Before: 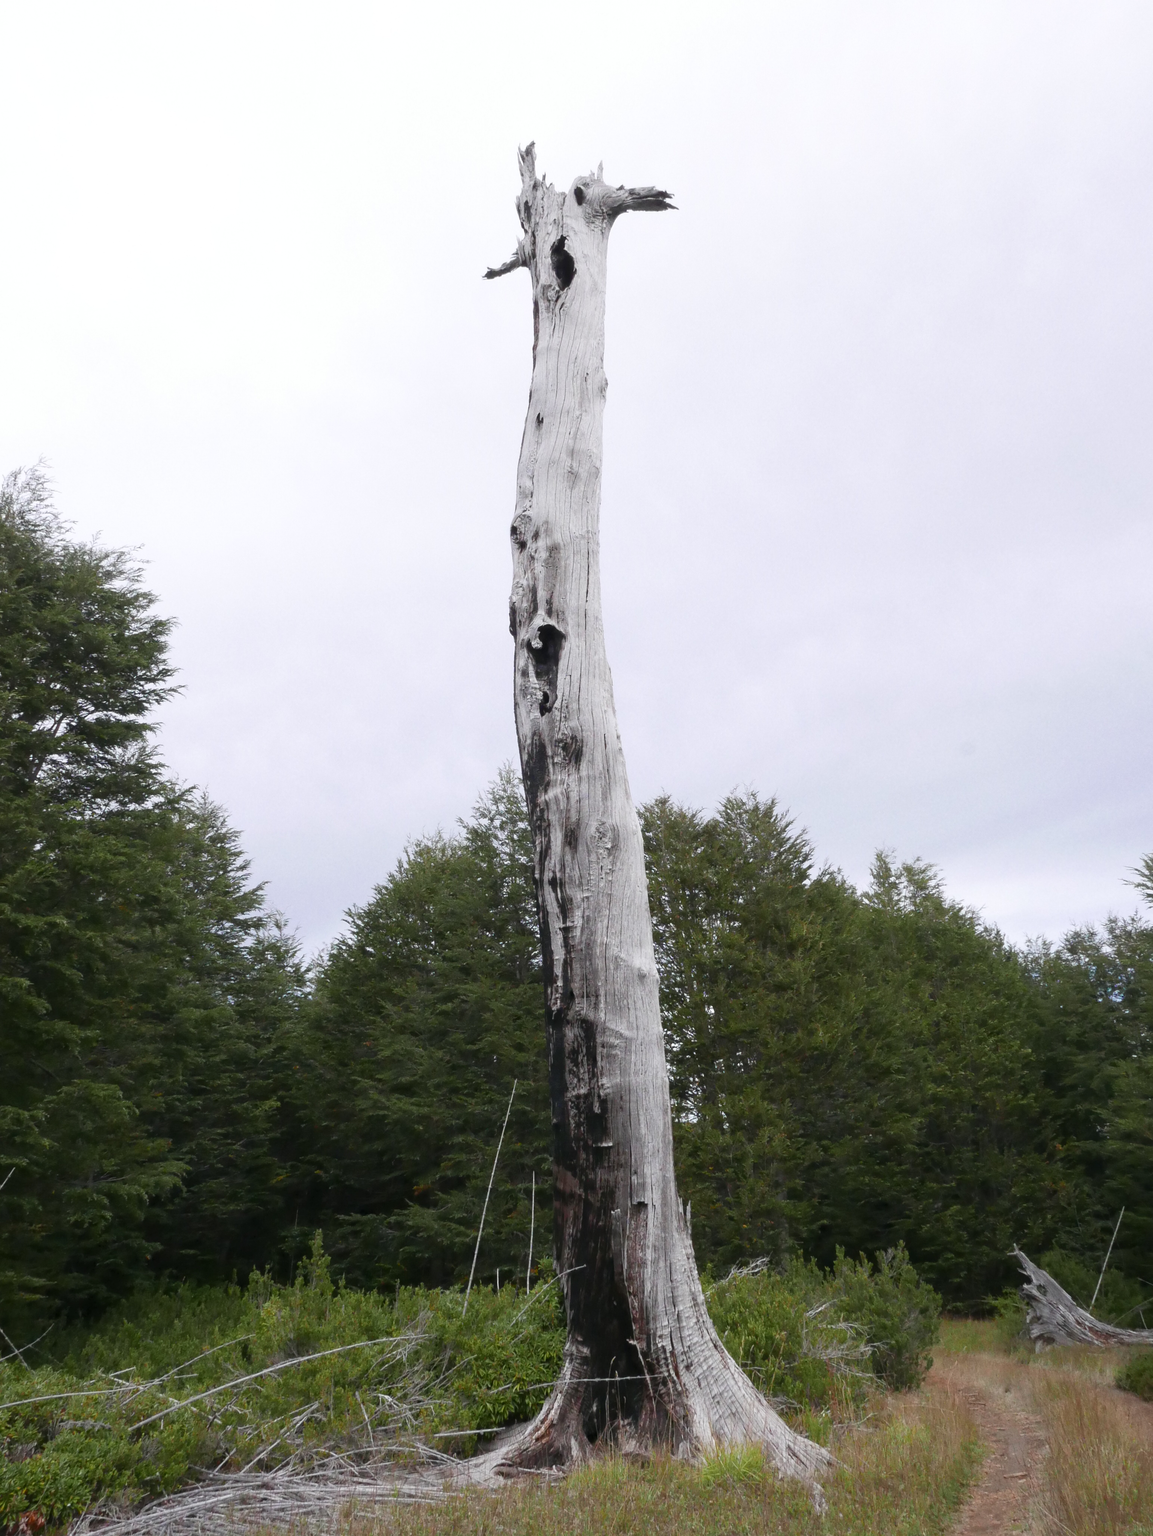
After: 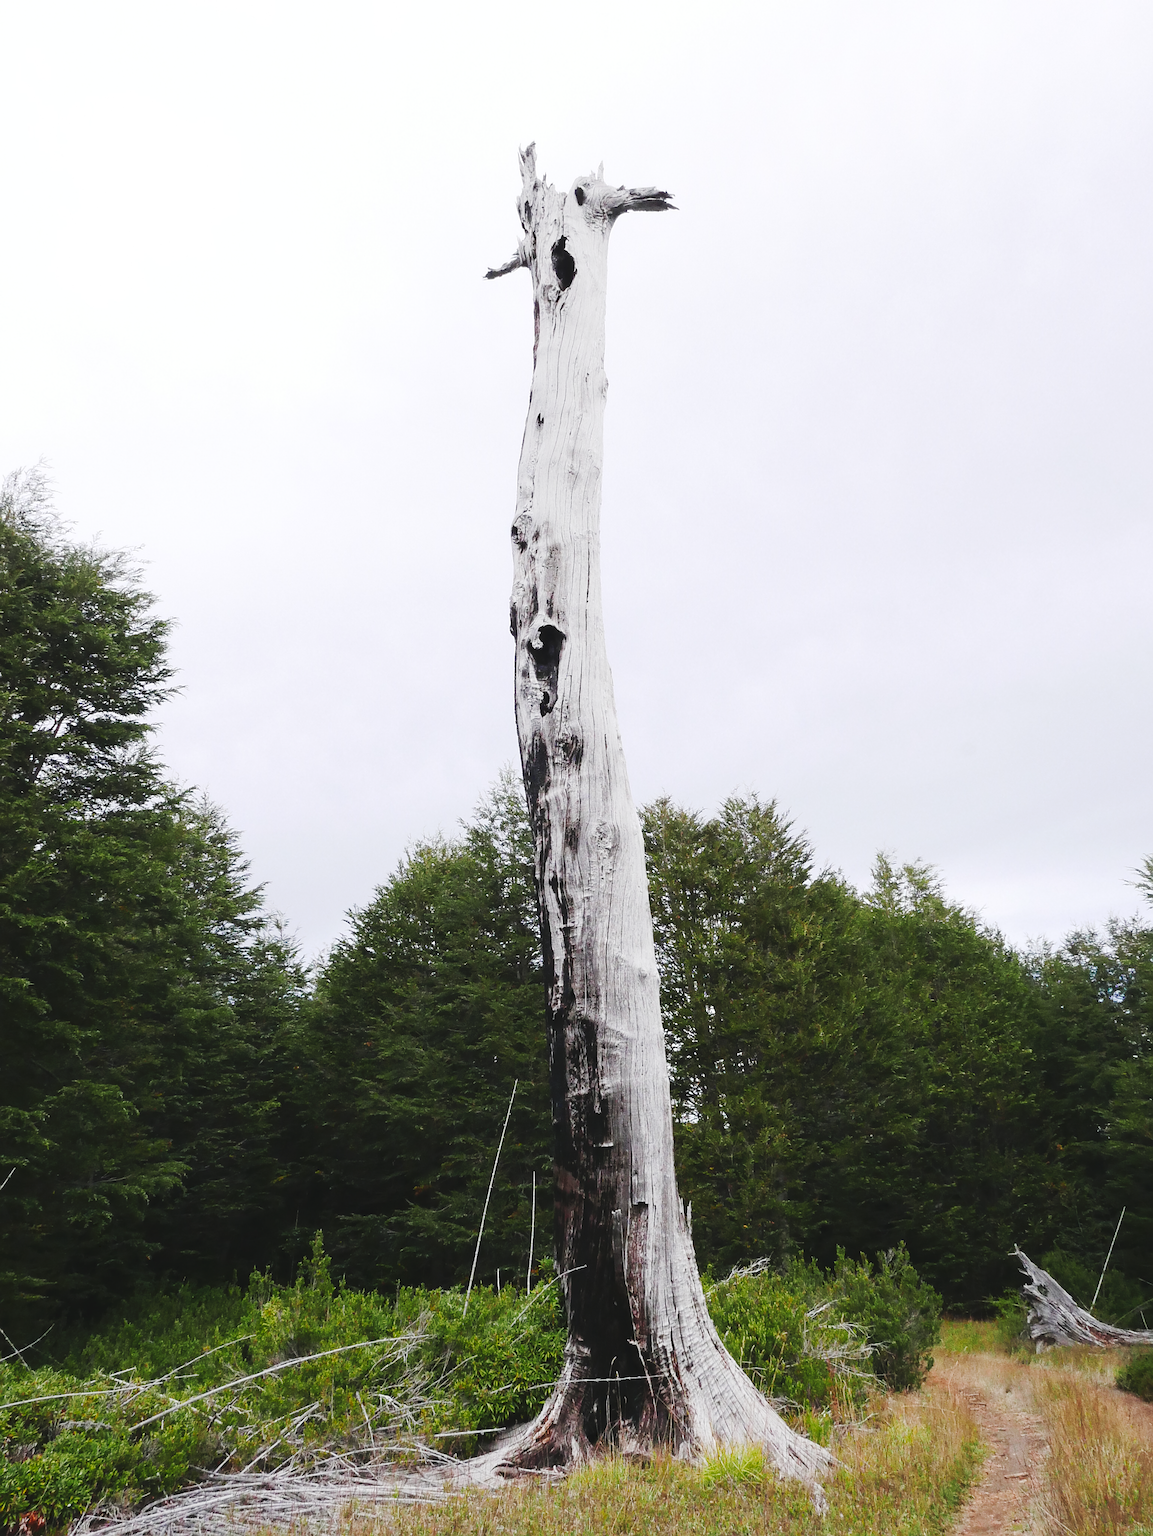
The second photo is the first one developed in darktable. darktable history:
sharpen: on, module defaults
tone curve: curves: ch0 [(0, 0) (0.003, 0.061) (0.011, 0.065) (0.025, 0.066) (0.044, 0.077) (0.069, 0.092) (0.1, 0.106) (0.136, 0.125) (0.177, 0.16) (0.224, 0.206) (0.277, 0.272) (0.335, 0.356) (0.399, 0.472) (0.468, 0.59) (0.543, 0.686) (0.623, 0.766) (0.709, 0.832) (0.801, 0.886) (0.898, 0.929) (1, 1)], preserve colors none
